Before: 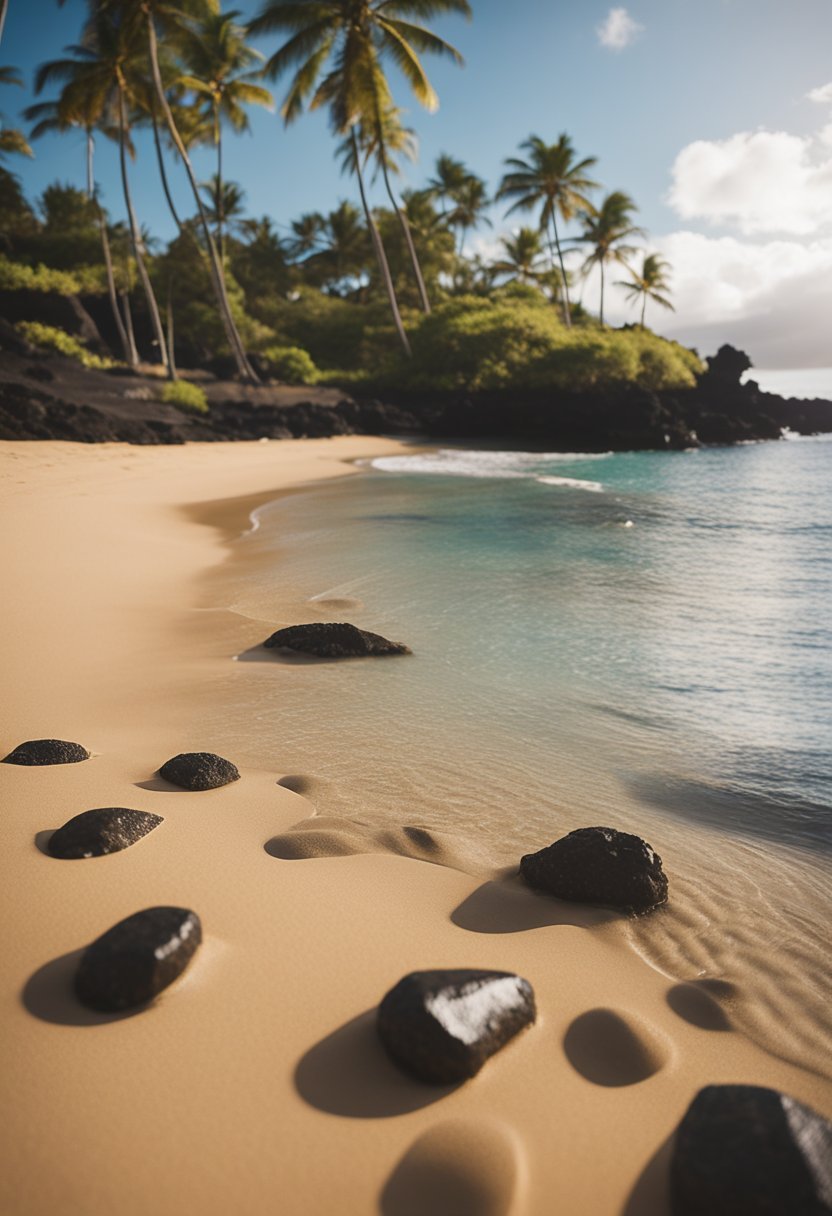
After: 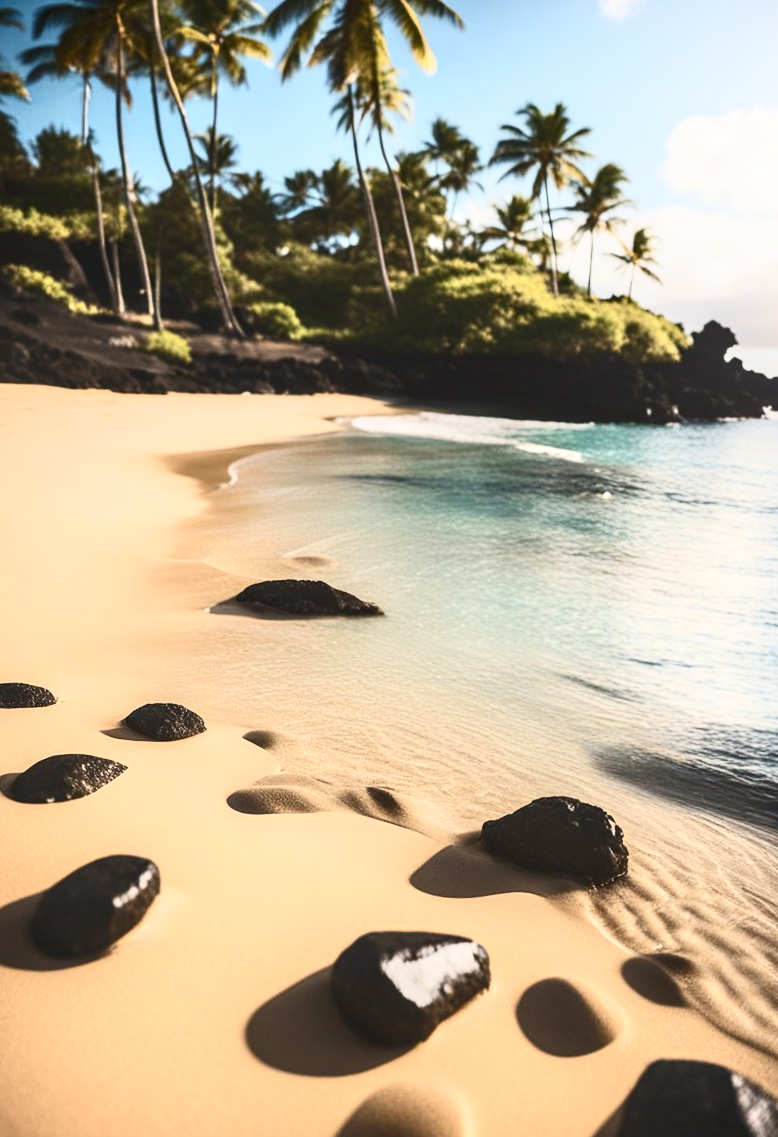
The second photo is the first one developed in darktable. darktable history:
contrast brightness saturation: contrast 0.604, brightness 0.342, saturation 0.14
crop and rotate: angle -2.75°
local contrast: detail 130%
